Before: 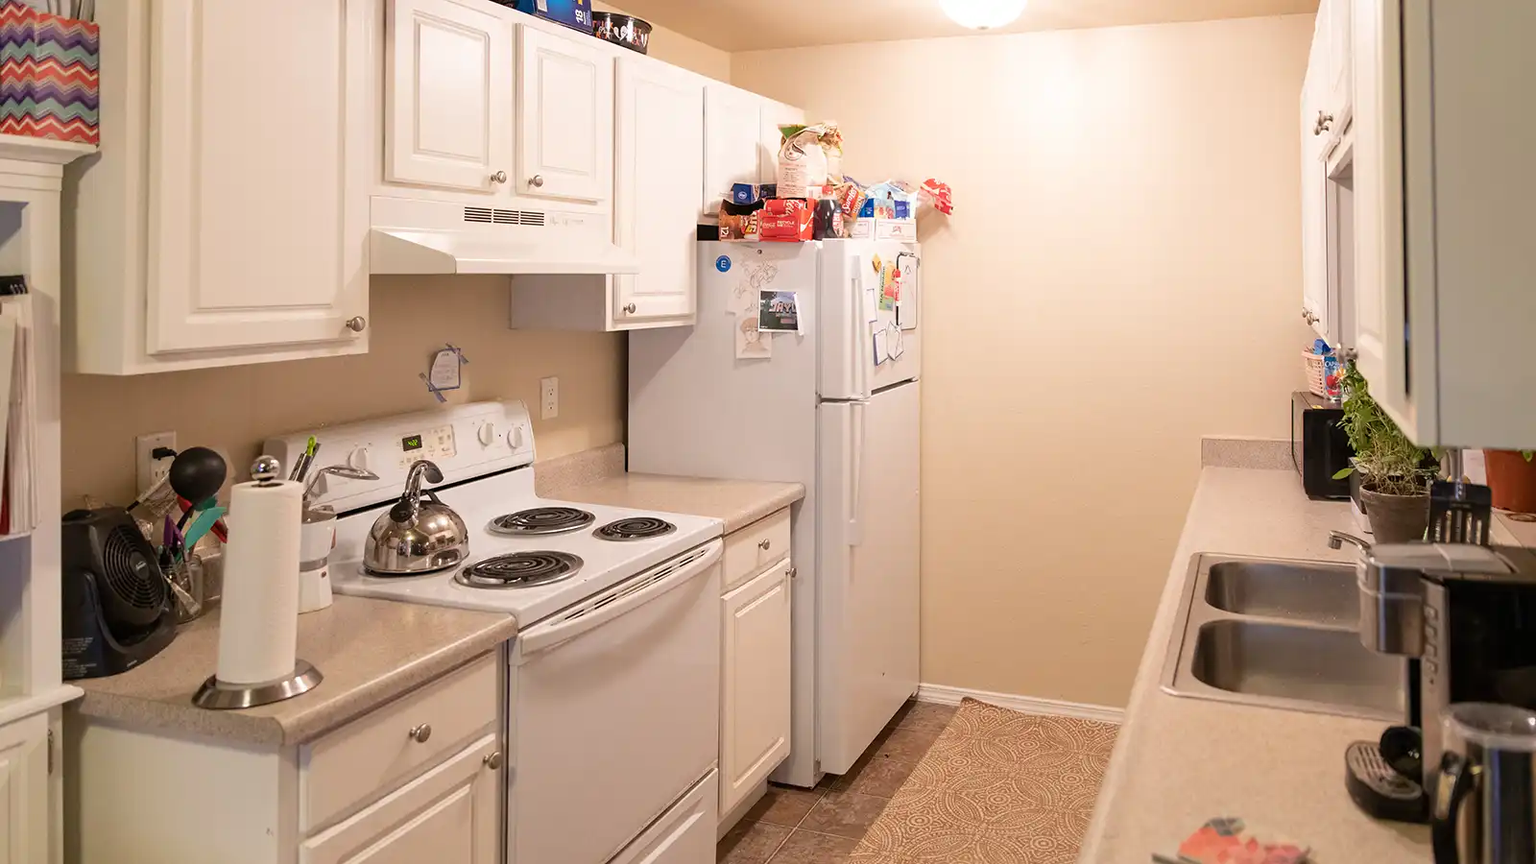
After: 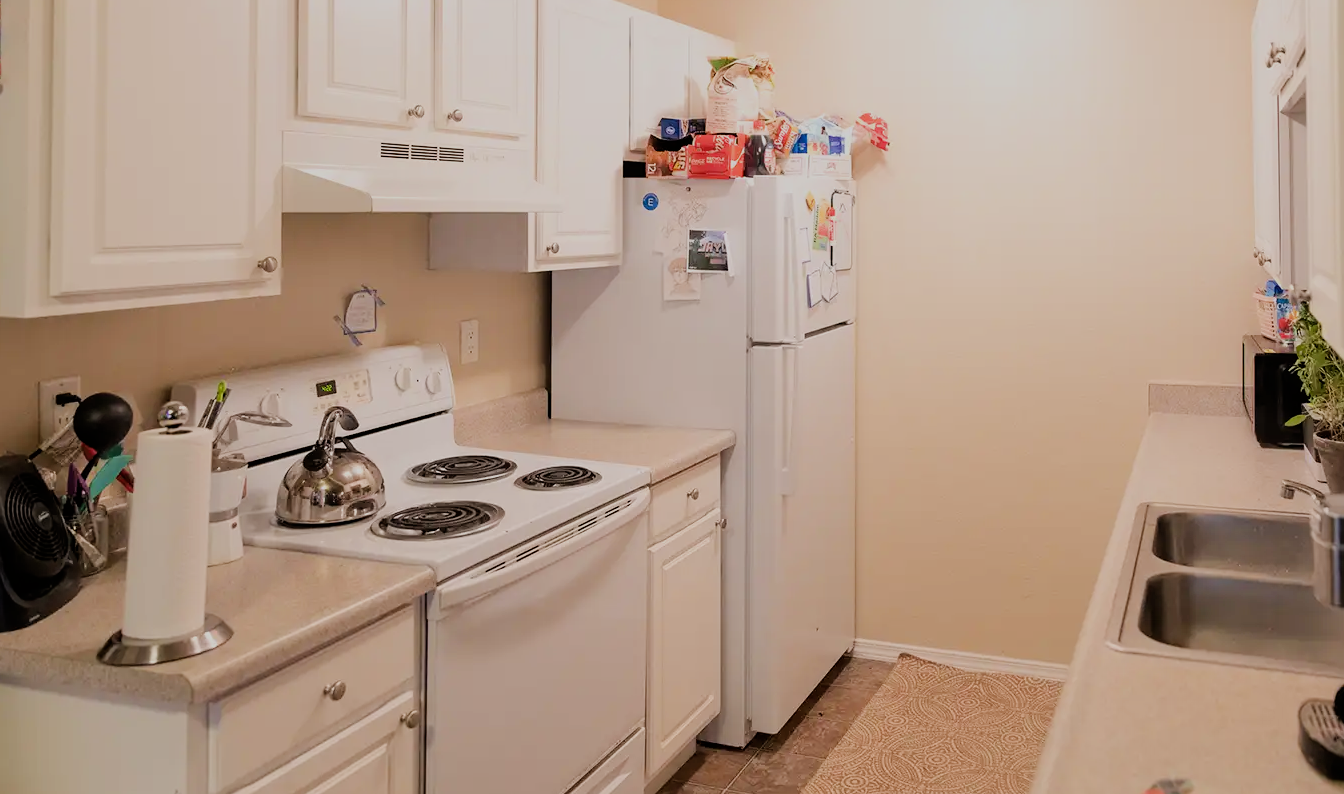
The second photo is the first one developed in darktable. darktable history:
crop: left 6.446%, top 8.188%, right 9.538%, bottom 3.548%
filmic rgb: black relative exposure -6.98 EV, white relative exposure 5.63 EV, hardness 2.86
